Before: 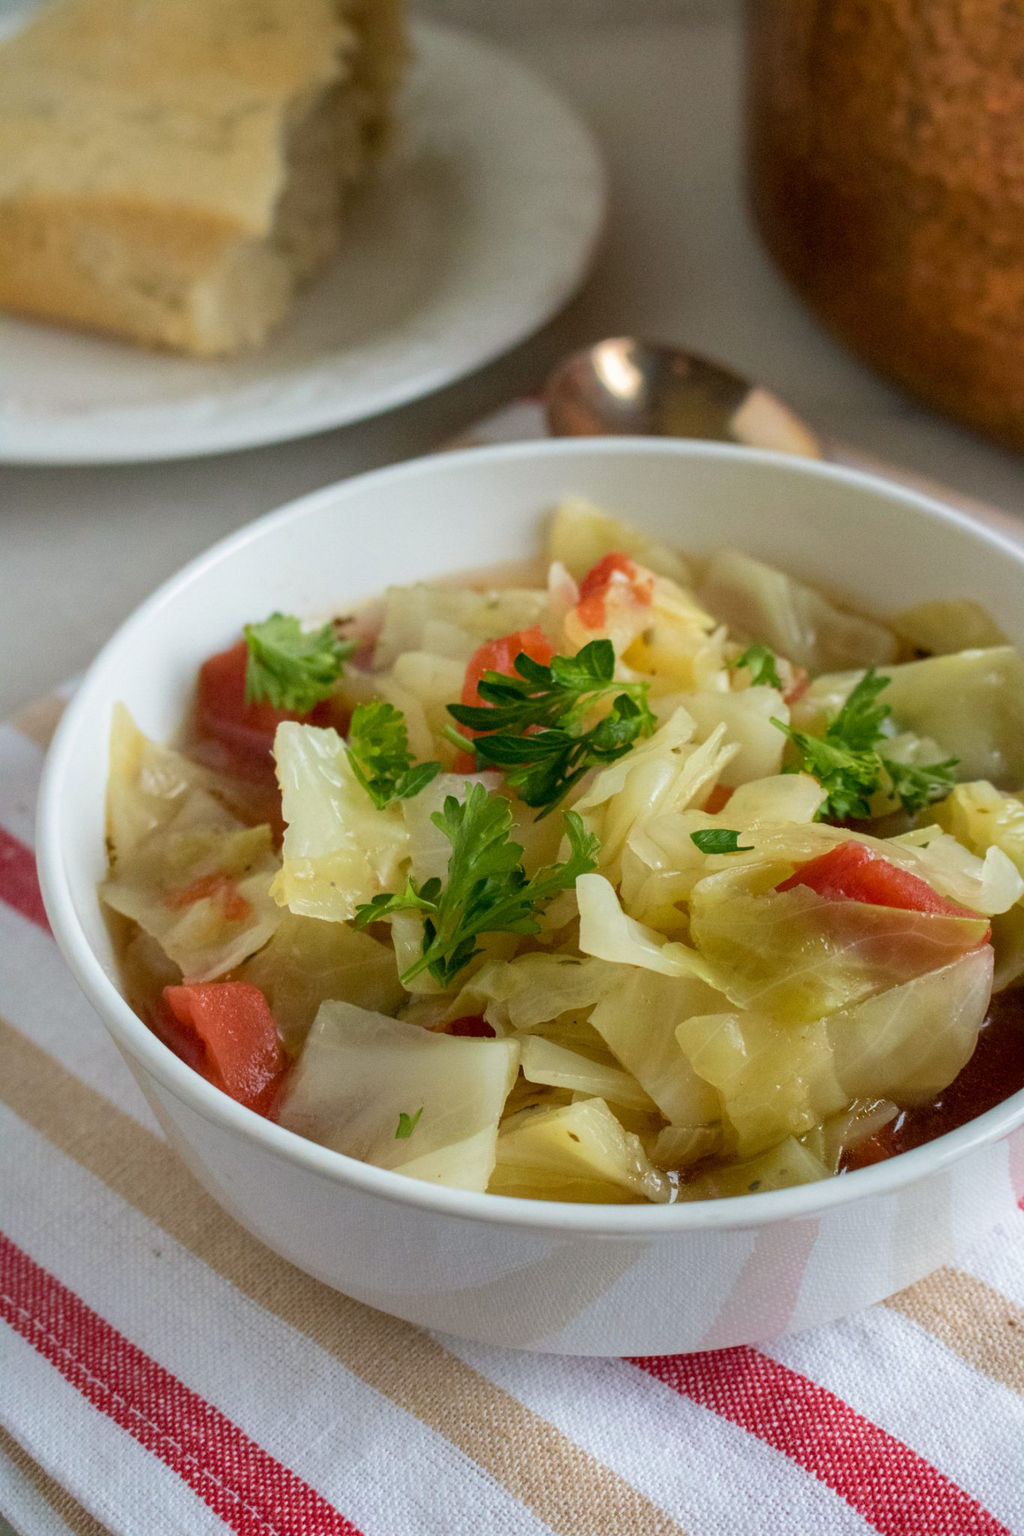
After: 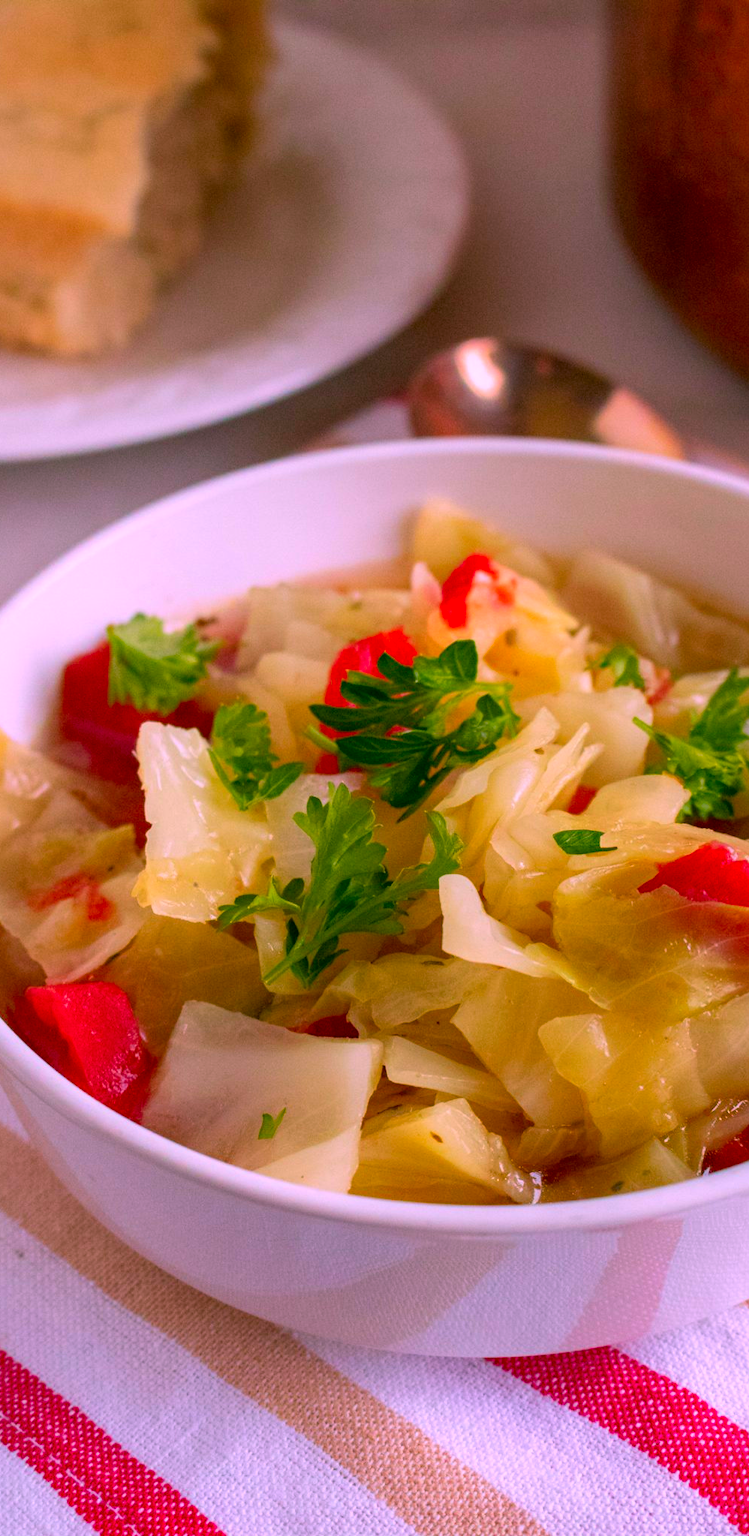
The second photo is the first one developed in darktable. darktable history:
crop: left 13.443%, right 13.31%
color correction: highlights a* 19.5, highlights b* -11.53, saturation 1.69
